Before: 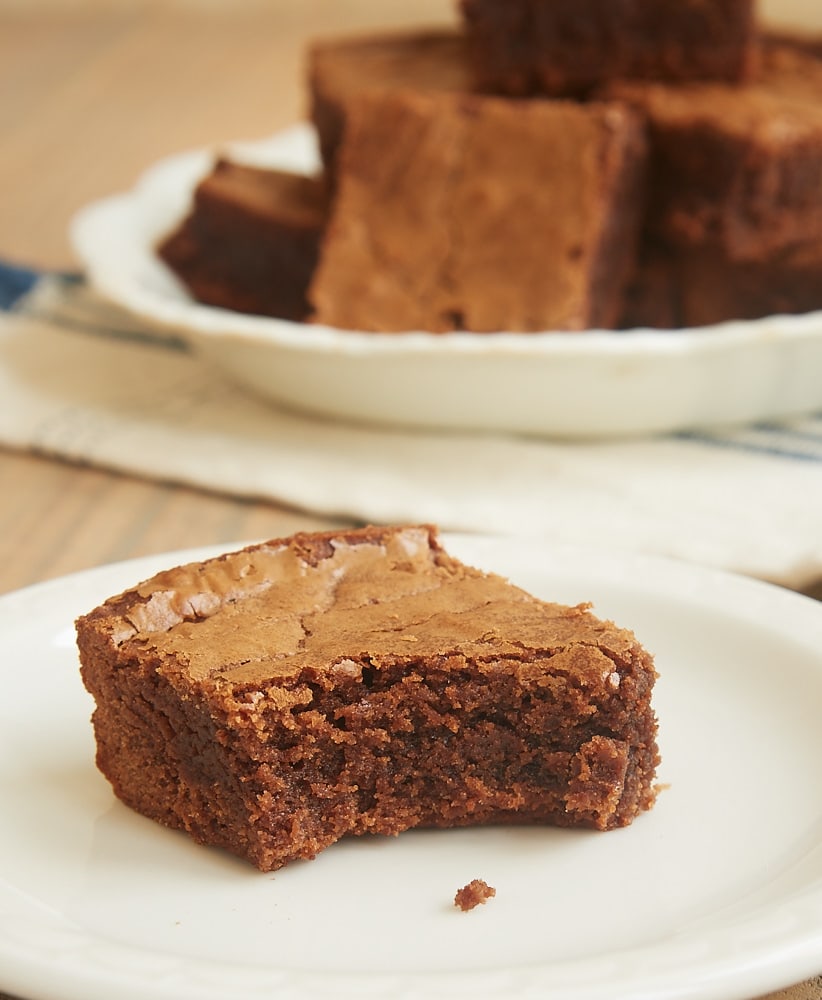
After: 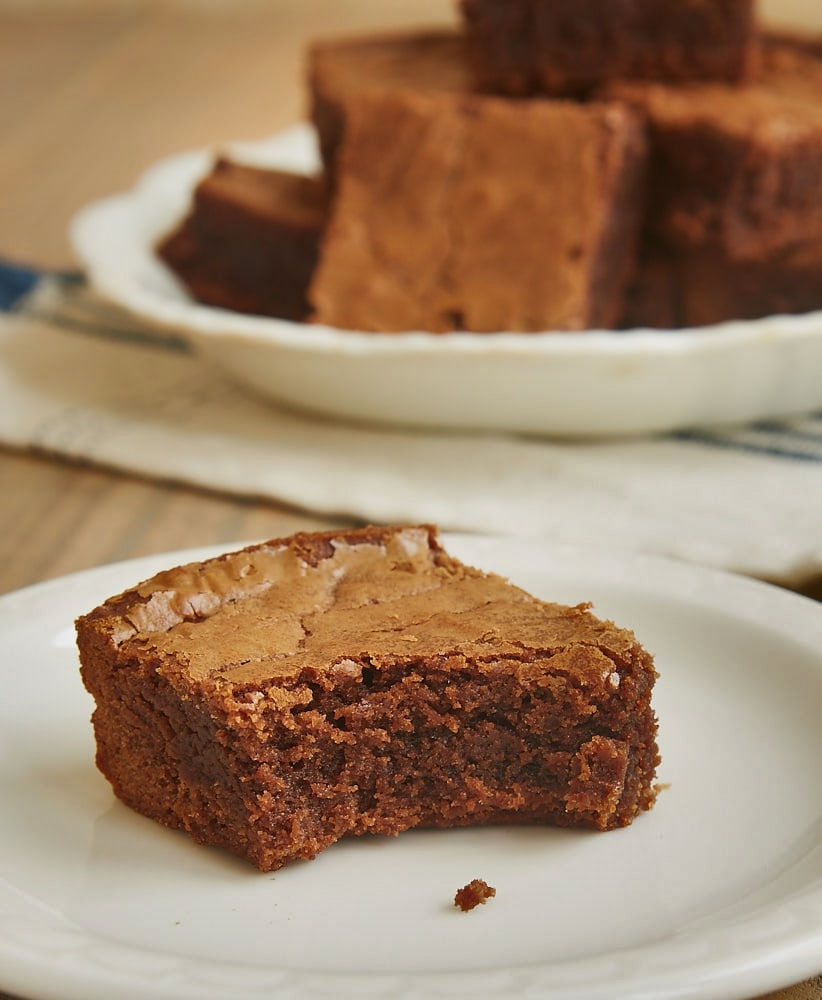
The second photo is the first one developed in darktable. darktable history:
shadows and highlights: white point adjustment -3.68, highlights -63.84, soften with gaussian
